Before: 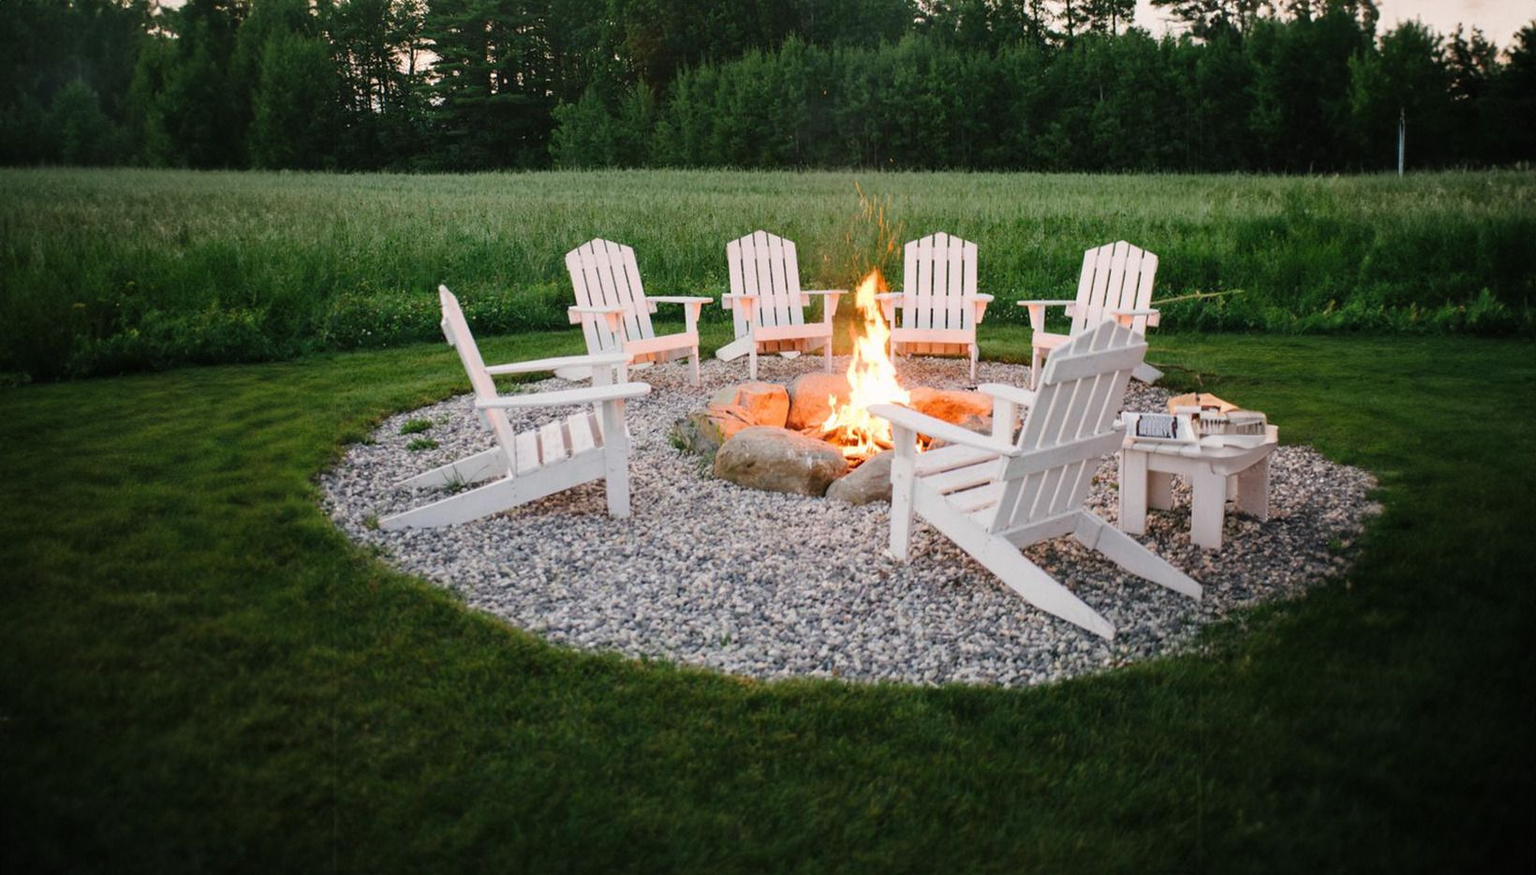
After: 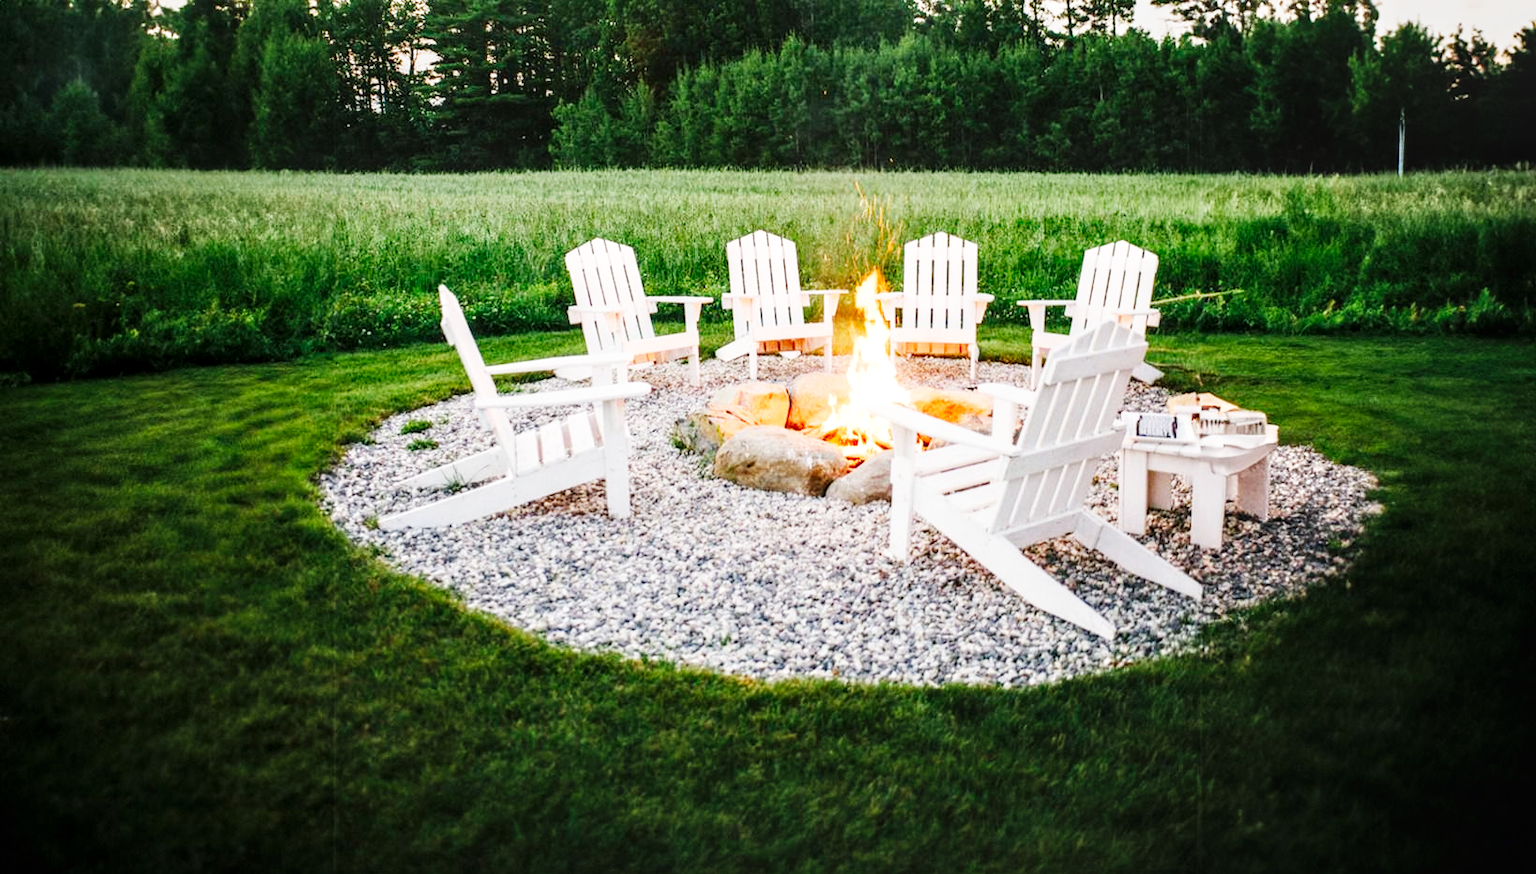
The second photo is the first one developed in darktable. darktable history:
local contrast: on, module defaults
base curve: curves: ch0 [(0, 0.003) (0.001, 0.002) (0.006, 0.004) (0.02, 0.022) (0.048, 0.086) (0.094, 0.234) (0.162, 0.431) (0.258, 0.629) (0.385, 0.8) (0.548, 0.918) (0.751, 0.988) (1, 1)], preserve colors none
